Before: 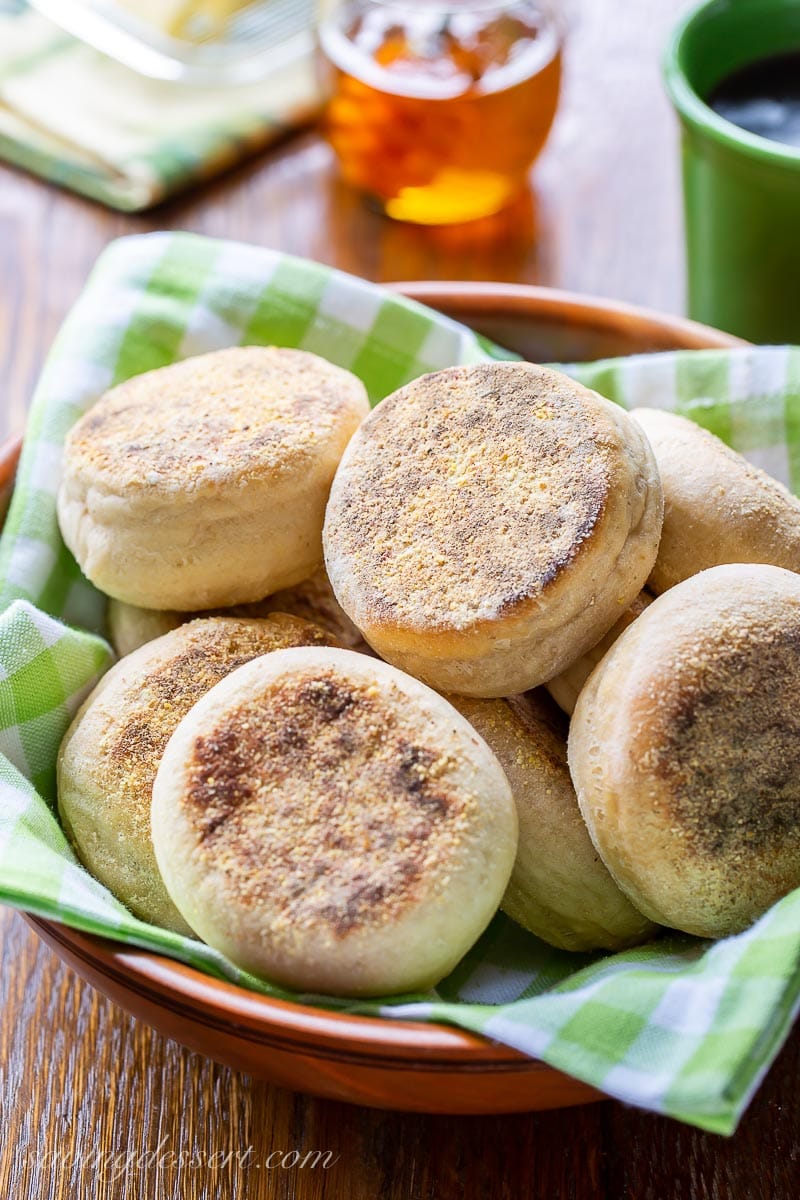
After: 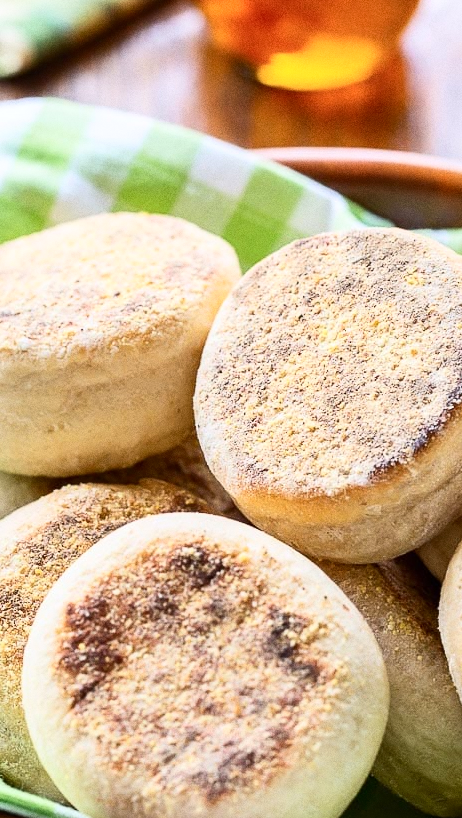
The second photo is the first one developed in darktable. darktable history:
grain: coarseness 0.09 ISO
contrast brightness saturation: contrast 0.24, brightness 0.09
crop: left 16.202%, top 11.208%, right 26.045%, bottom 20.557%
